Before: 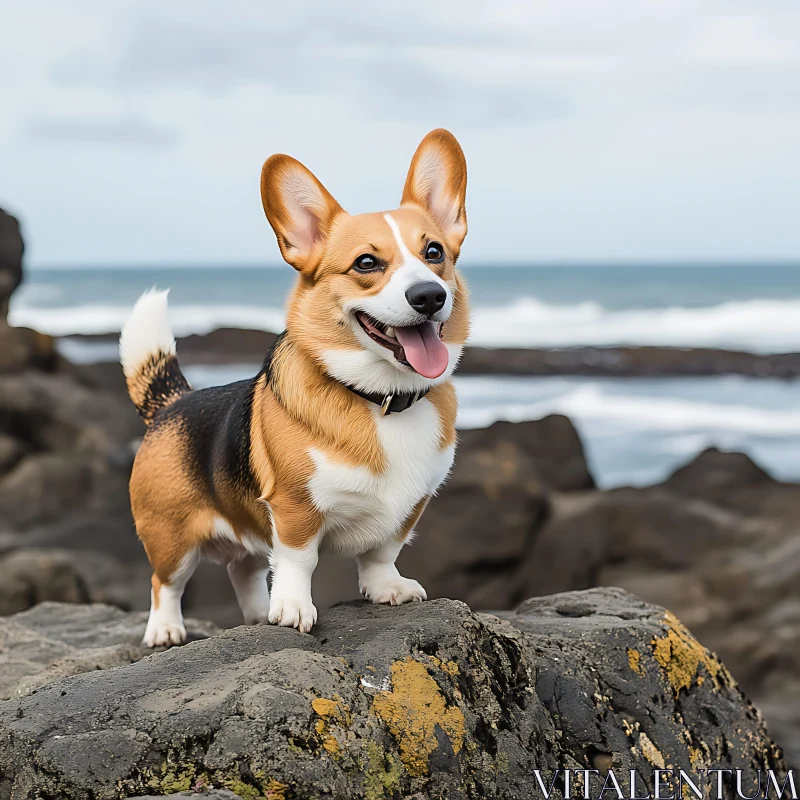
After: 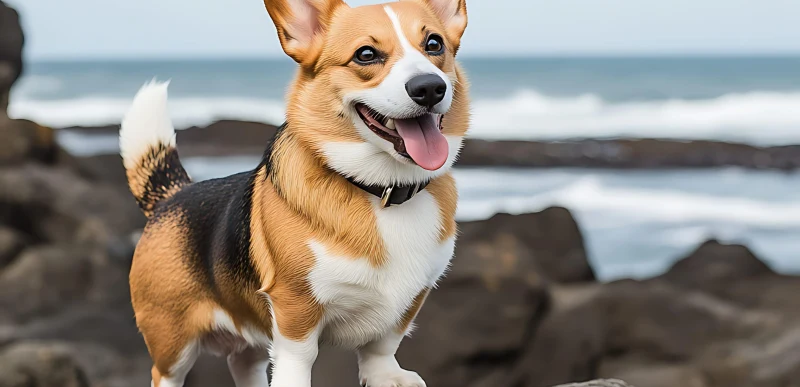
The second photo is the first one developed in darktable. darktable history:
crop and rotate: top 26.092%, bottom 25.511%
